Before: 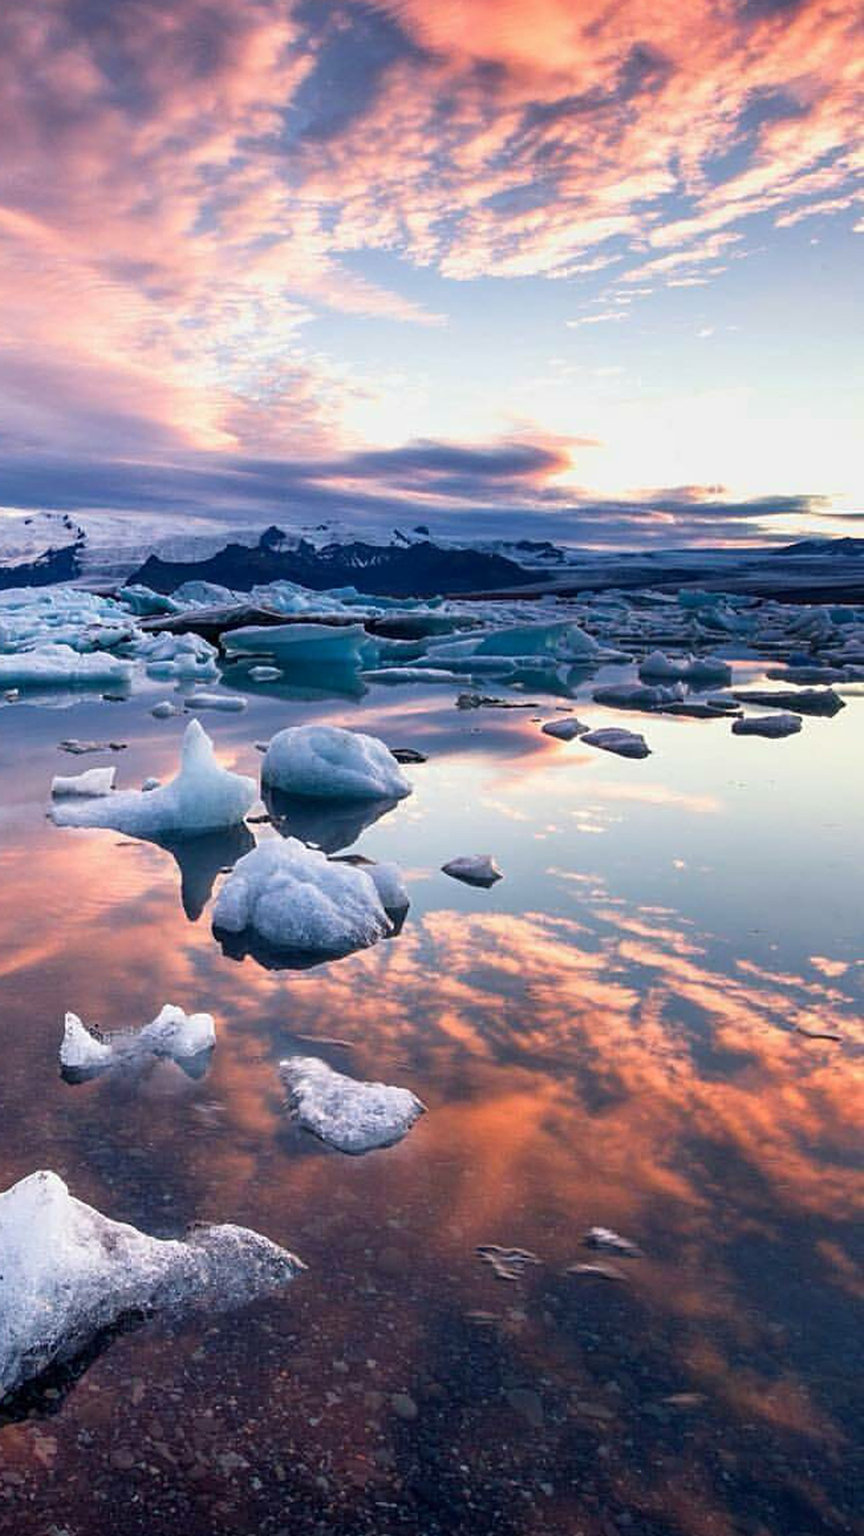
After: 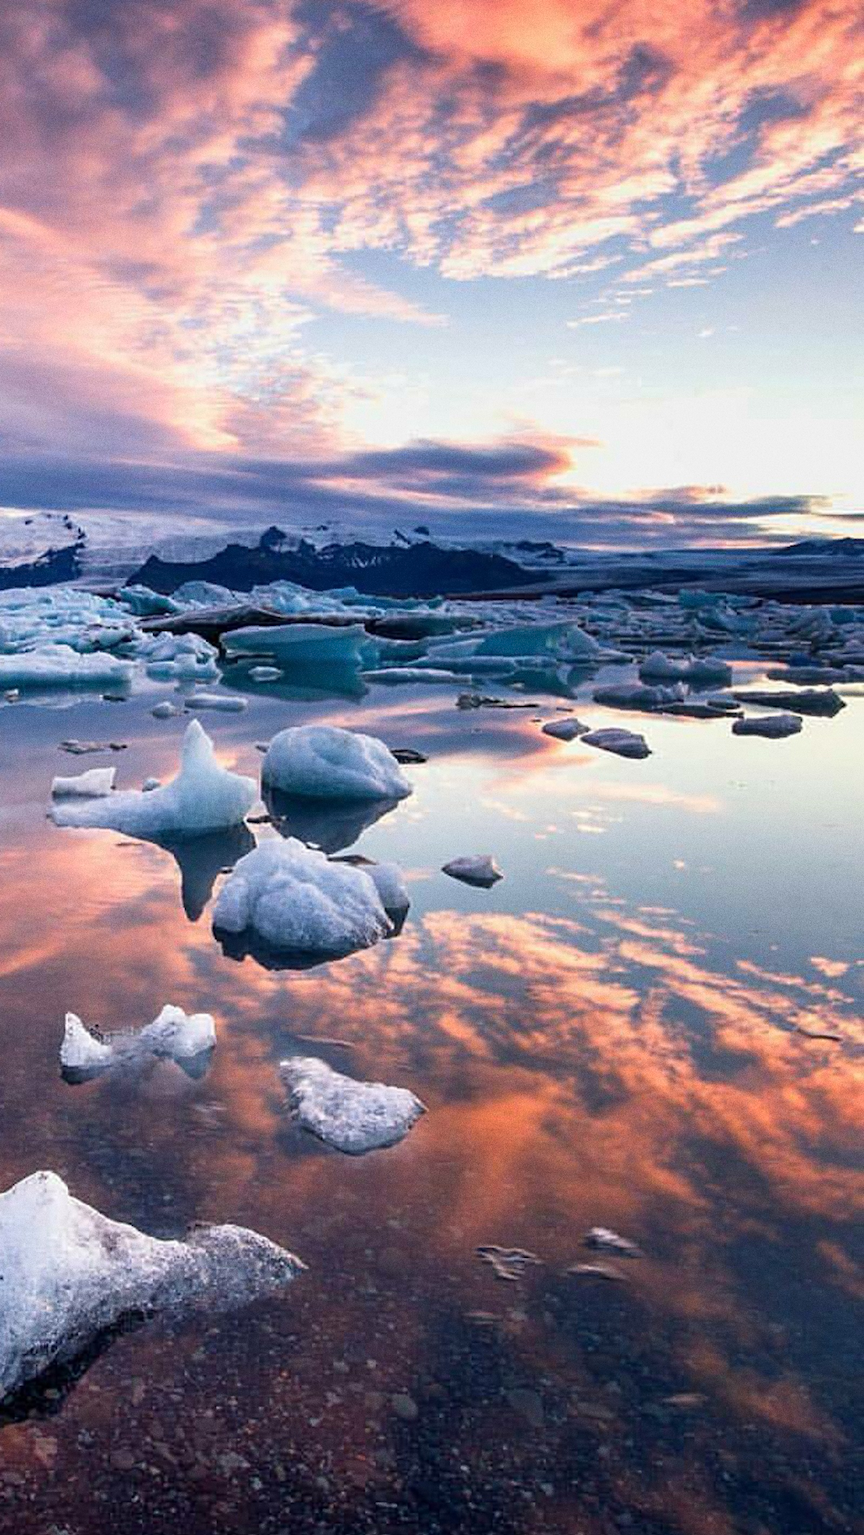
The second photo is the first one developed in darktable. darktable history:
base curve: curves: ch0 [(0, 0) (0.989, 0.992)], preserve colors none
grain: coarseness 0.09 ISO, strength 40%
